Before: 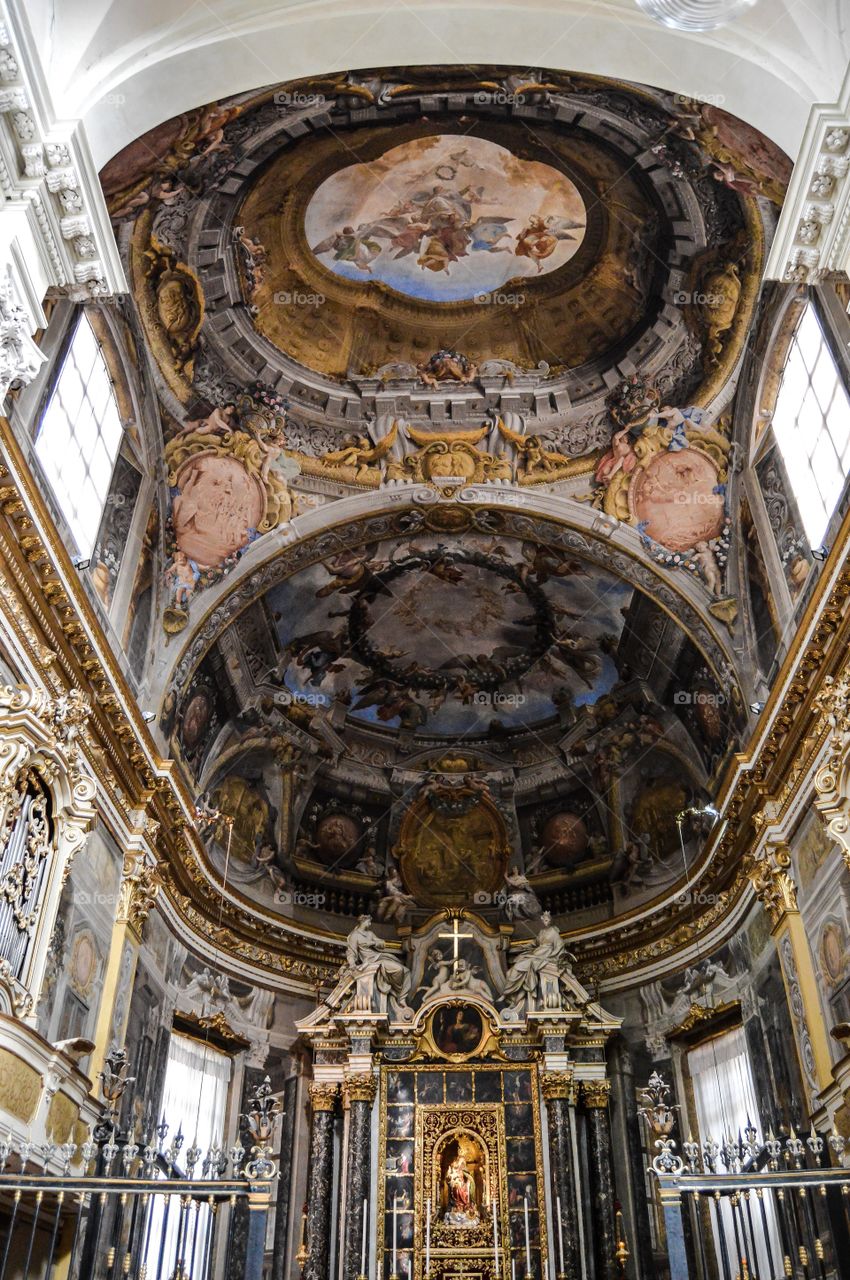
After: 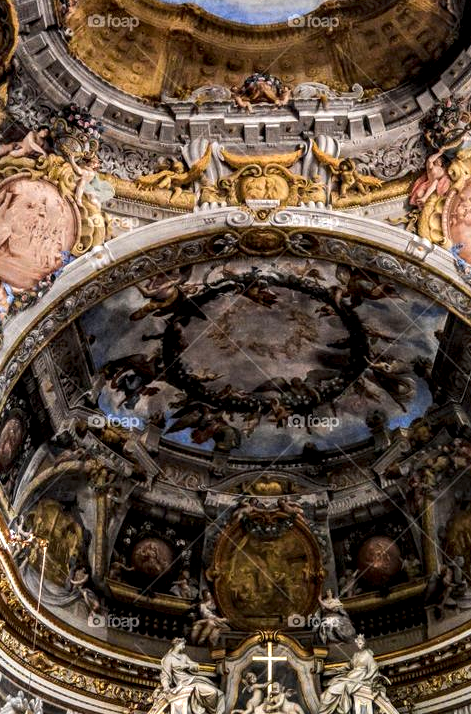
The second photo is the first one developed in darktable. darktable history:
crop and rotate: left 22.013%, top 21.706%, right 22.513%, bottom 22.464%
local contrast: highlights 65%, shadows 54%, detail 168%, midtone range 0.513
contrast brightness saturation: saturation 0.127
exposure: exposure 0.201 EV, compensate highlight preservation false
